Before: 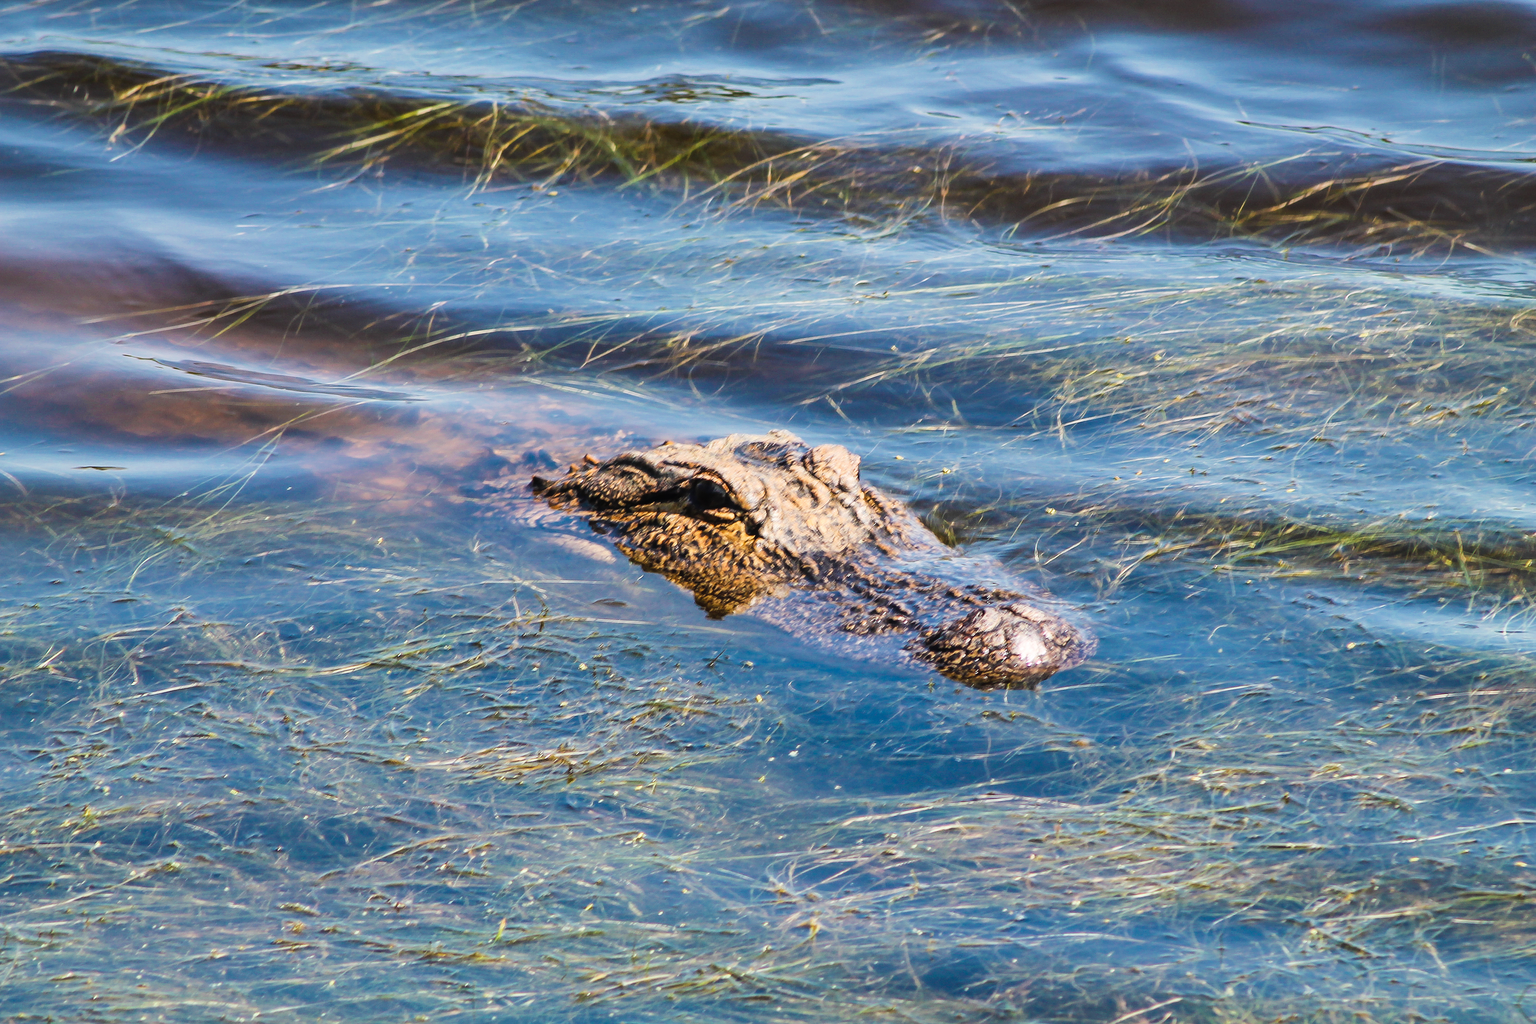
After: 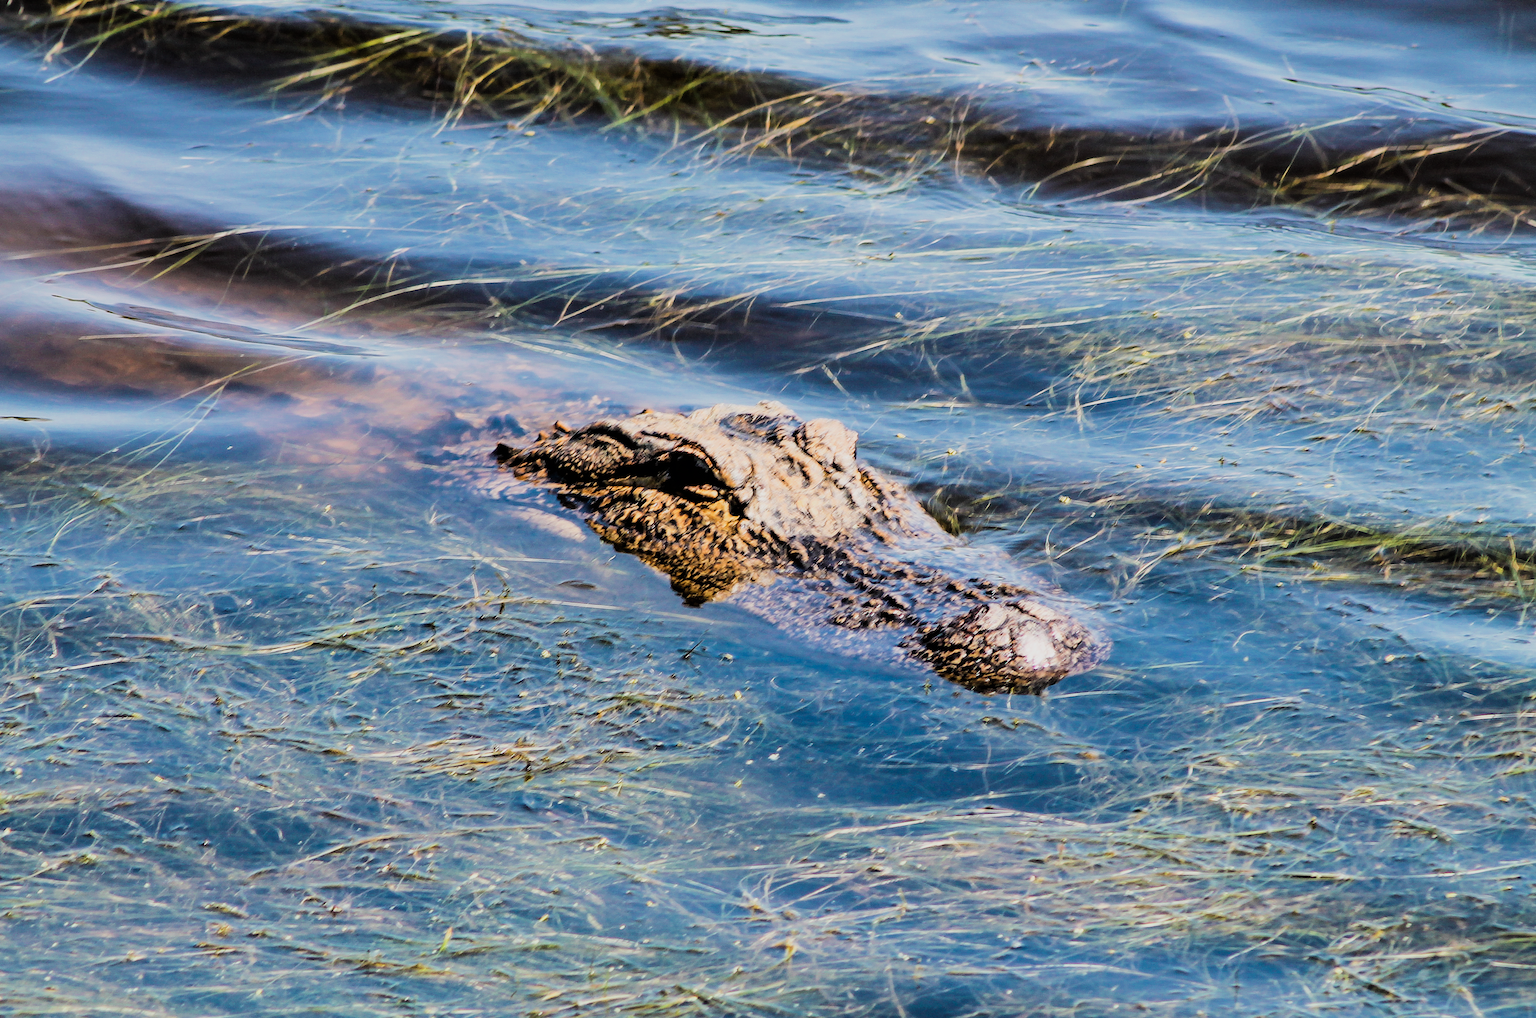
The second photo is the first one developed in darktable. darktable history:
crop and rotate: angle -1.86°, left 3.157%, top 4.315%, right 1.39%, bottom 0.722%
filmic rgb: black relative exposure -5 EV, white relative exposure 3.99 EV, hardness 2.89, contrast 1.299, highlights saturation mix -30.49%
